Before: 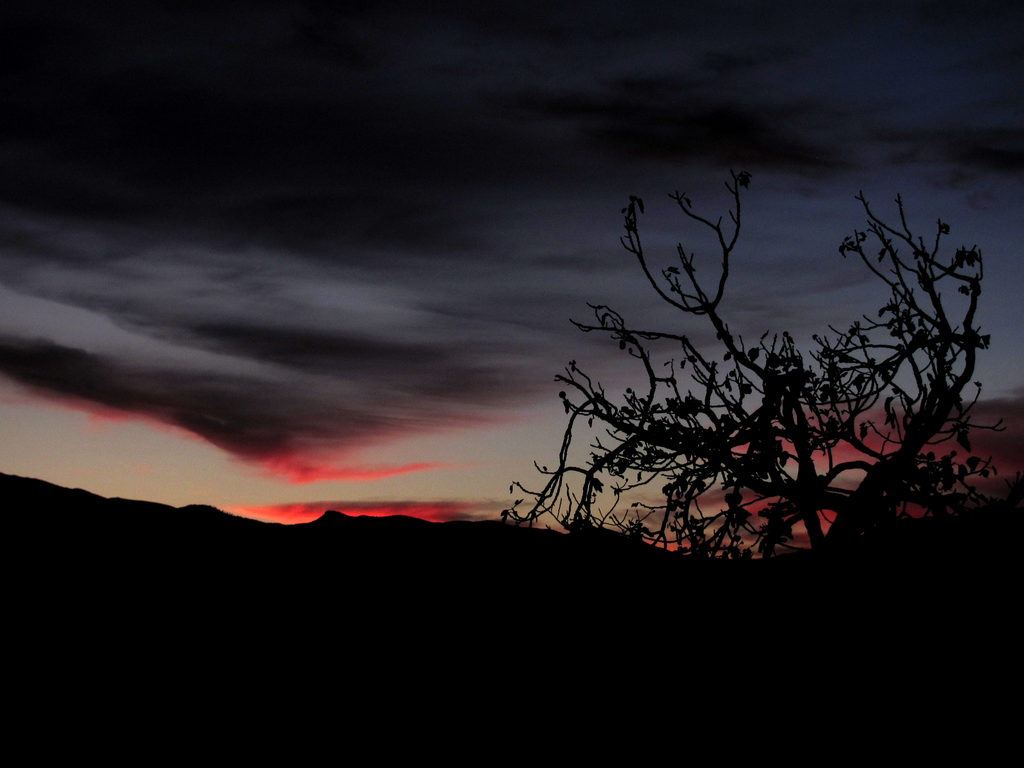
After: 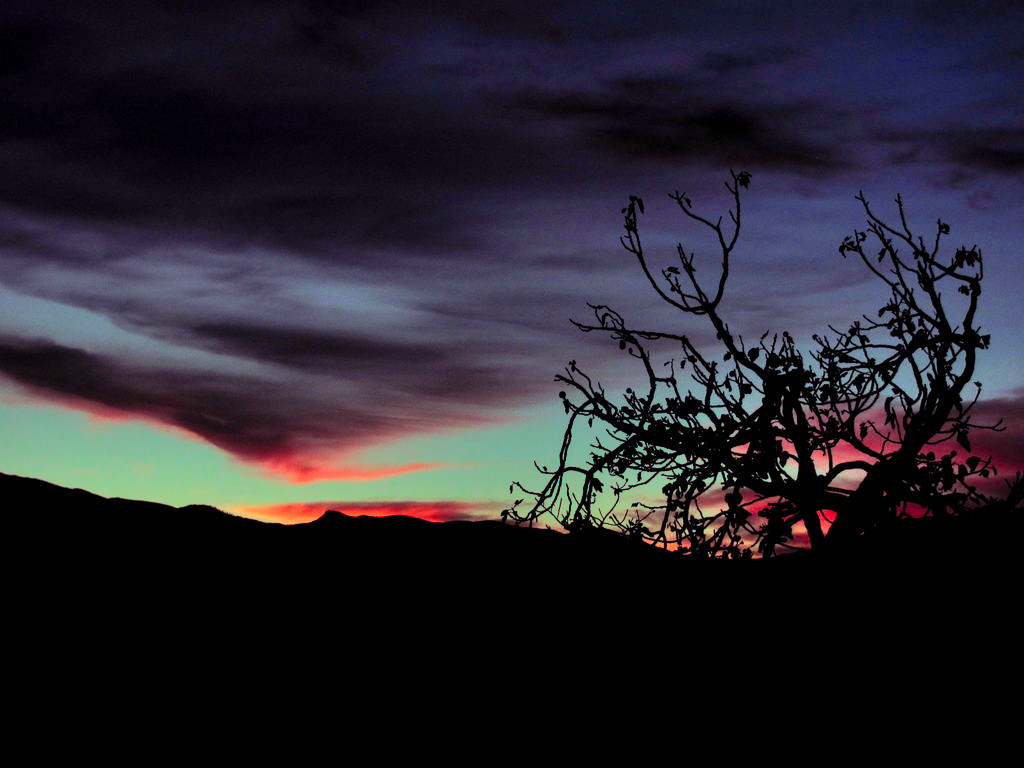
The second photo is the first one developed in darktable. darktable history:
color balance rgb: shadows lift › luminance 0.49%, shadows lift › chroma 6.83%, shadows lift › hue 300.29°, power › hue 208.98°, highlights gain › luminance 20.24%, highlights gain › chroma 13.17%, highlights gain › hue 173.85°, perceptual saturation grading › global saturation 18.05%
shadows and highlights: shadows color adjustment 97.66%, soften with gaussian
